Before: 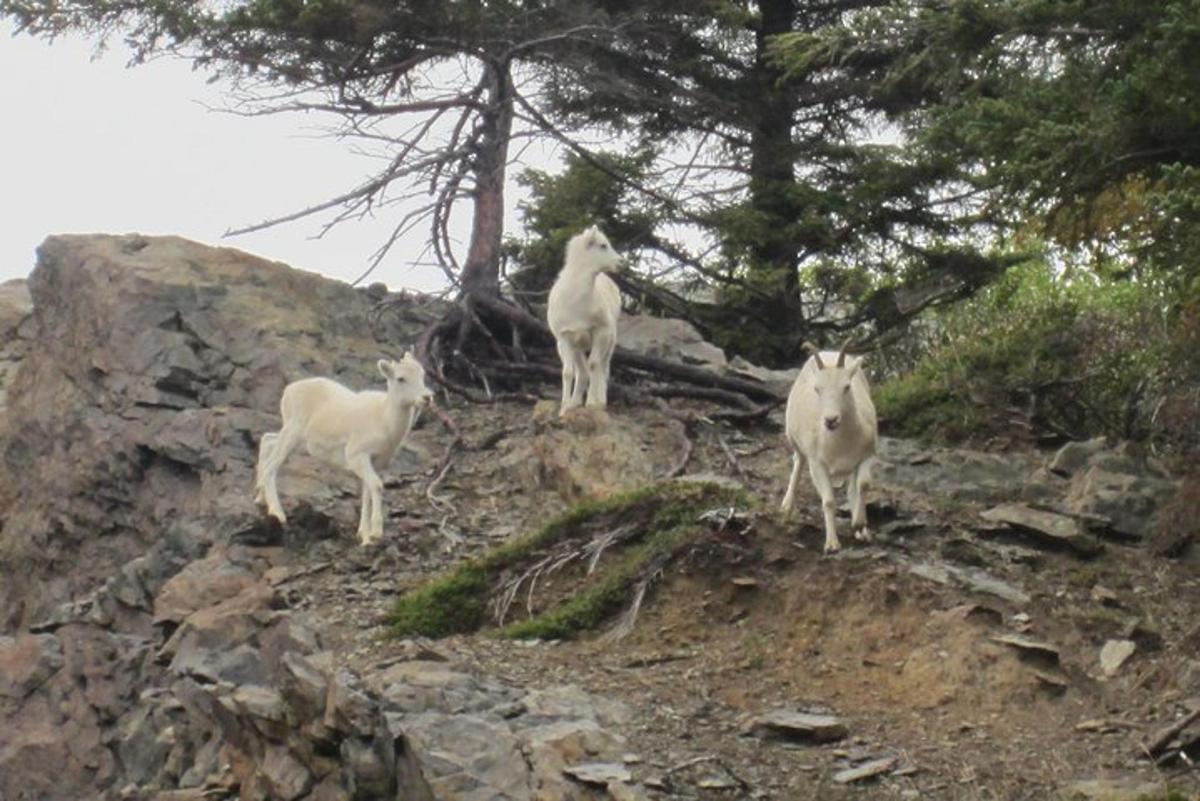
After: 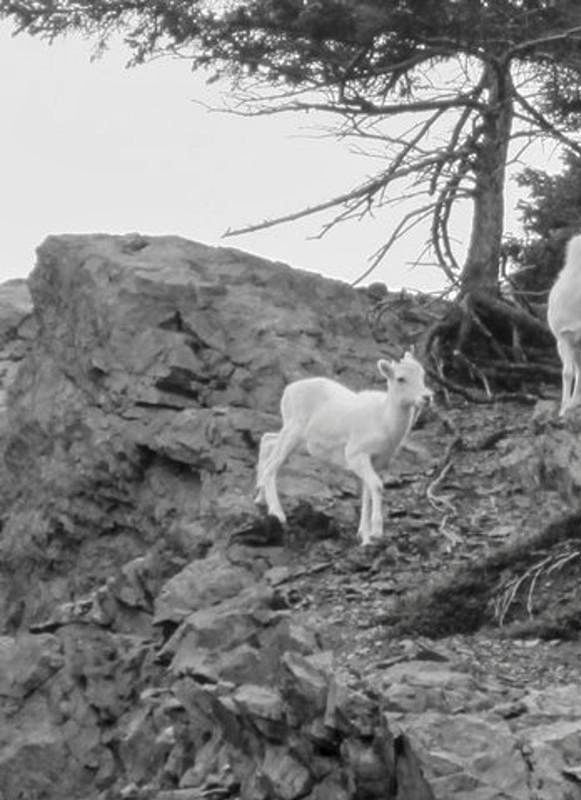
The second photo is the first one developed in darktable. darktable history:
crop and rotate: left 0.016%, top 0%, right 51.555%
contrast brightness saturation: saturation -0.985
local contrast: highlights 55%, shadows 52%, detail 130%, midtone range 0.454
